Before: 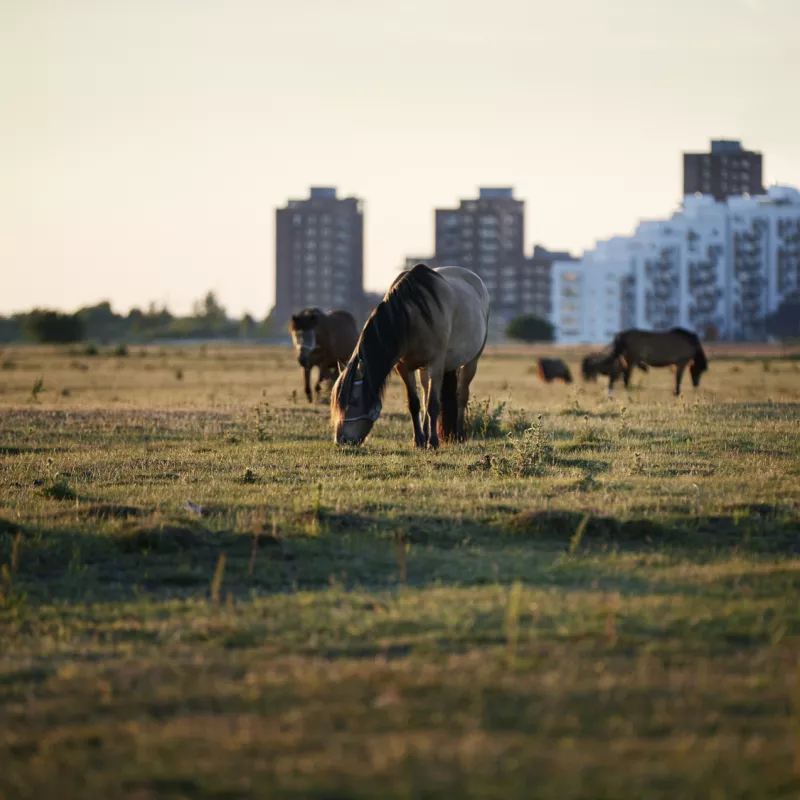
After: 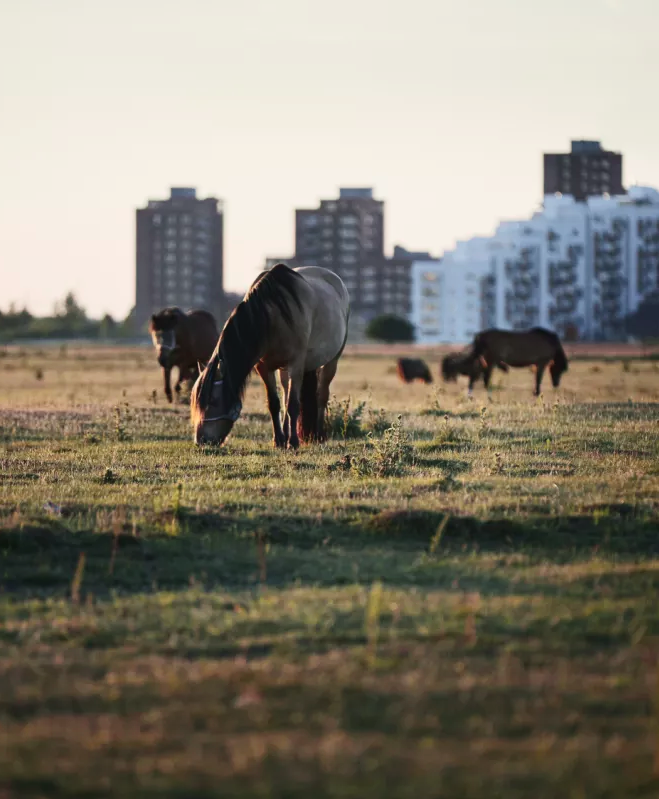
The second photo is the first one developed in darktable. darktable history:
crop: left 17.504%, bottom 0.043%
tone curve: curves: ch0 [(0, 0.023) (0.217, 0.19) (0.754, 0.801) (1, 0.977)]; ch1 [(0, 0) (0.392, 0.398) (0.5, 0.5) (0.521, 0.528) (0.56, 0.577) (1, 1)]; ch2 [(0, 0) (0.5, 0.5) (0.579, 0.561) (0.65, 0.657) (1, 1)], color space Lab, independent channels, preserve colors none
